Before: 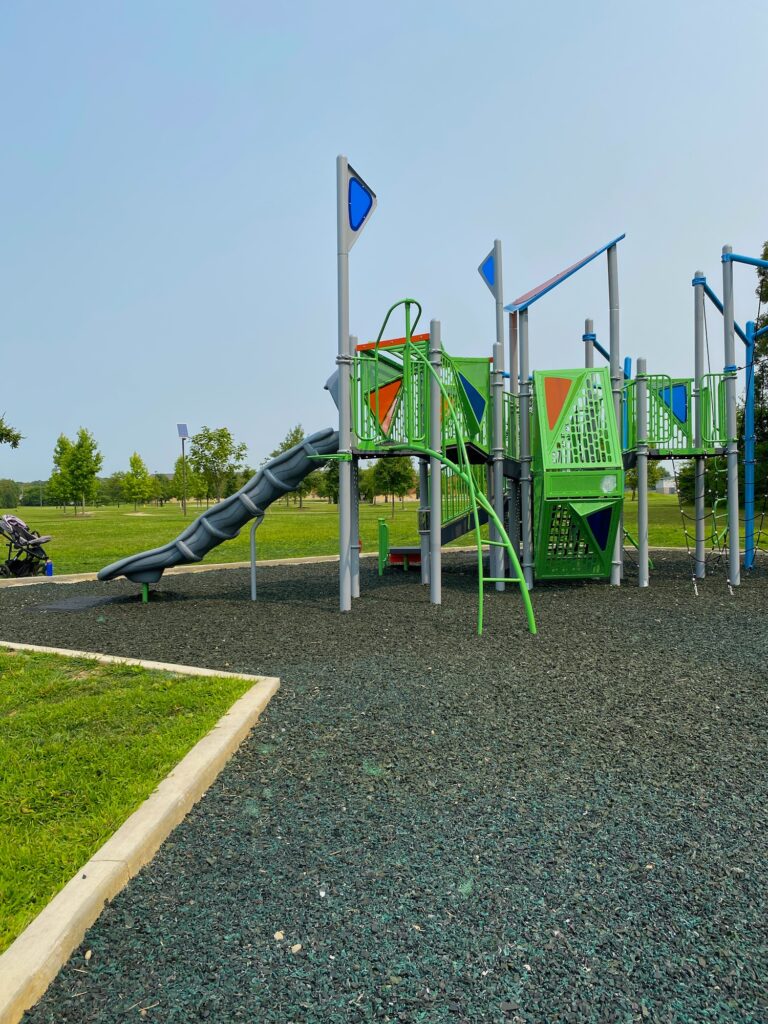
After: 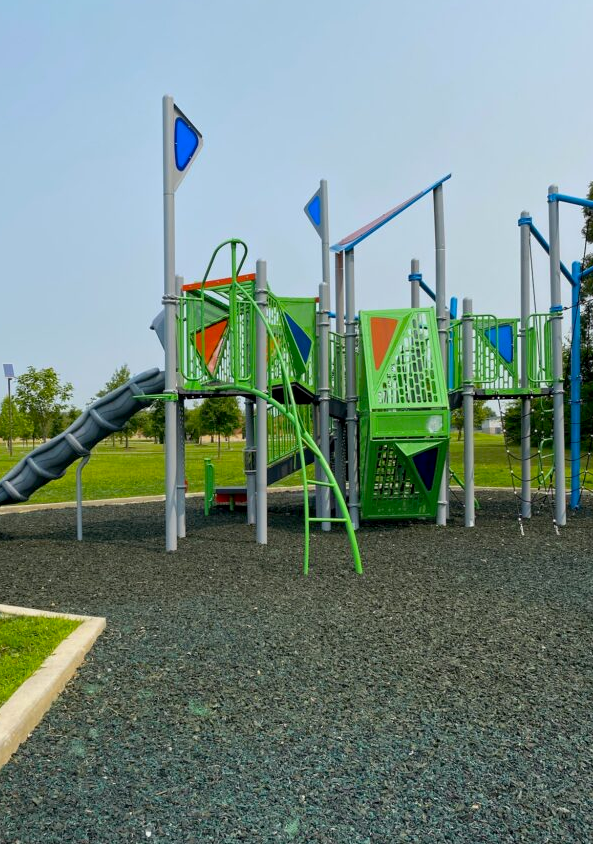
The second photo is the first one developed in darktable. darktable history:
crop: left 22.673%, top 5.867%, bottom 11.633%
